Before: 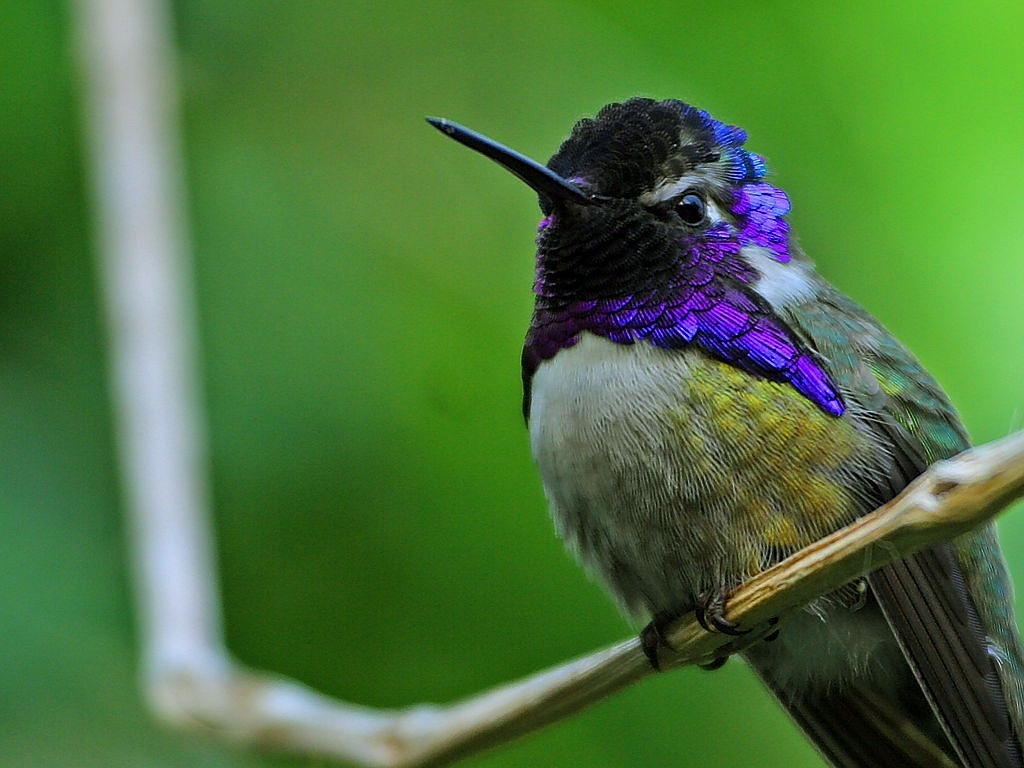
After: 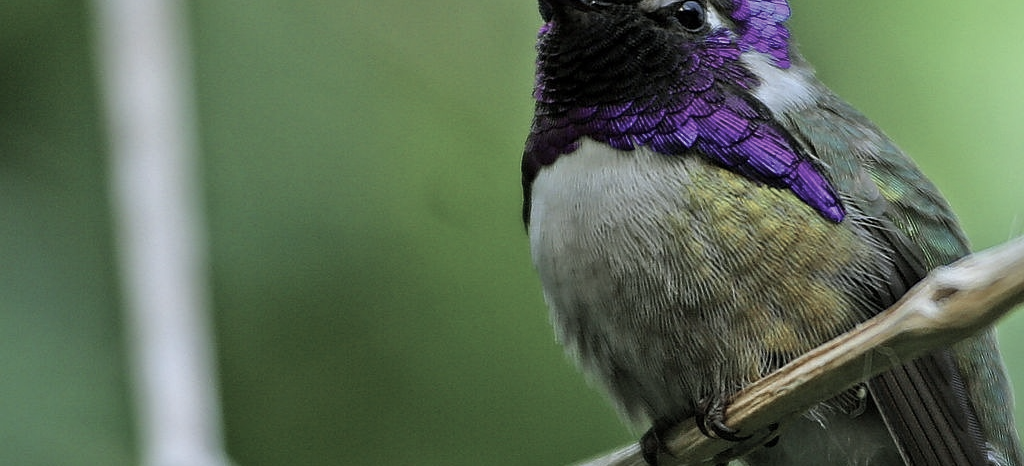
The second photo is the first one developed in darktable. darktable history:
color correction: saturation 0.5
crop and rotate: top 25.357%, bottom 13.942%
